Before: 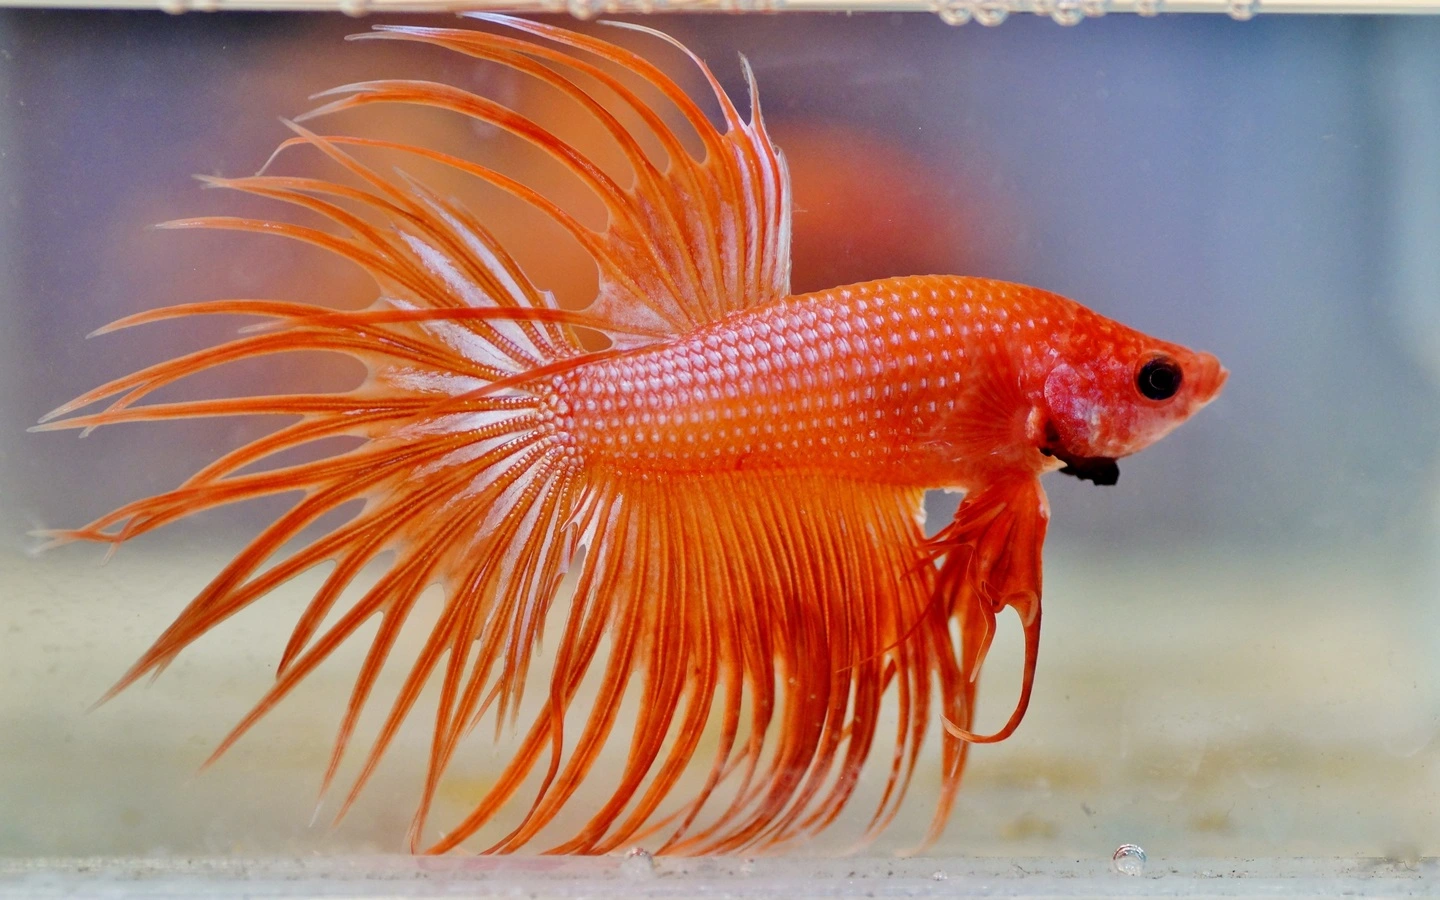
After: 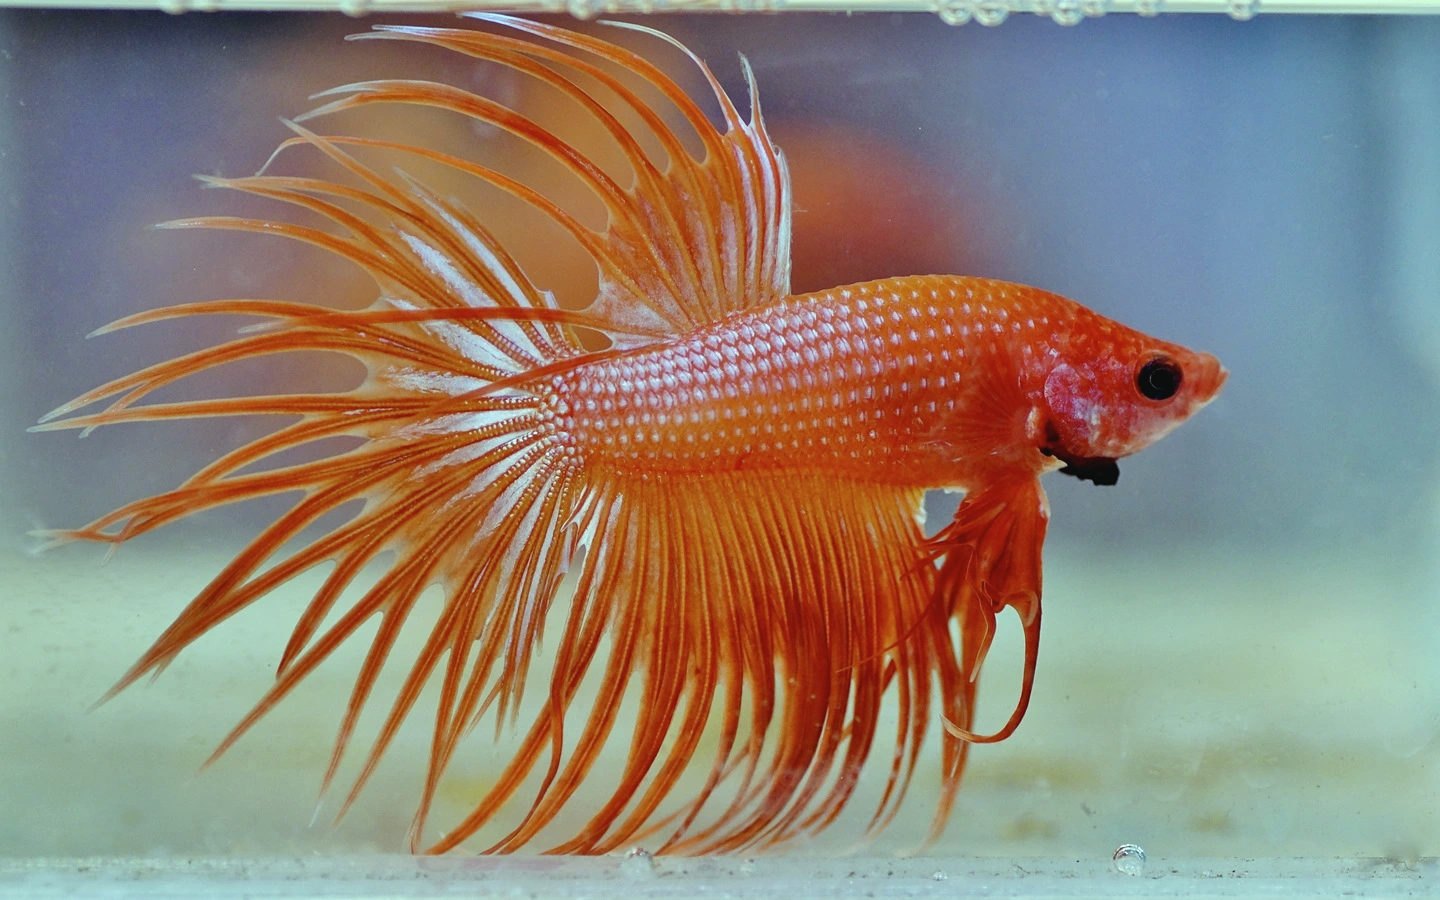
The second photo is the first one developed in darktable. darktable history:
contrast brightness saturation: contrast -0.08, brightness -0.04, saturation -0.11
sharpen: amount 0.2
color balance: mode lift, gamma, gain (sRGB), lift [0.997, 0.979, 1.021, 1.011], gamma [1, 1.084, 0.916, 0.998], gain [1, 0.87, 1.13, 1.101], contrast 4.55%, contrast fulcrum 38.24%, output saturation 104.09%
